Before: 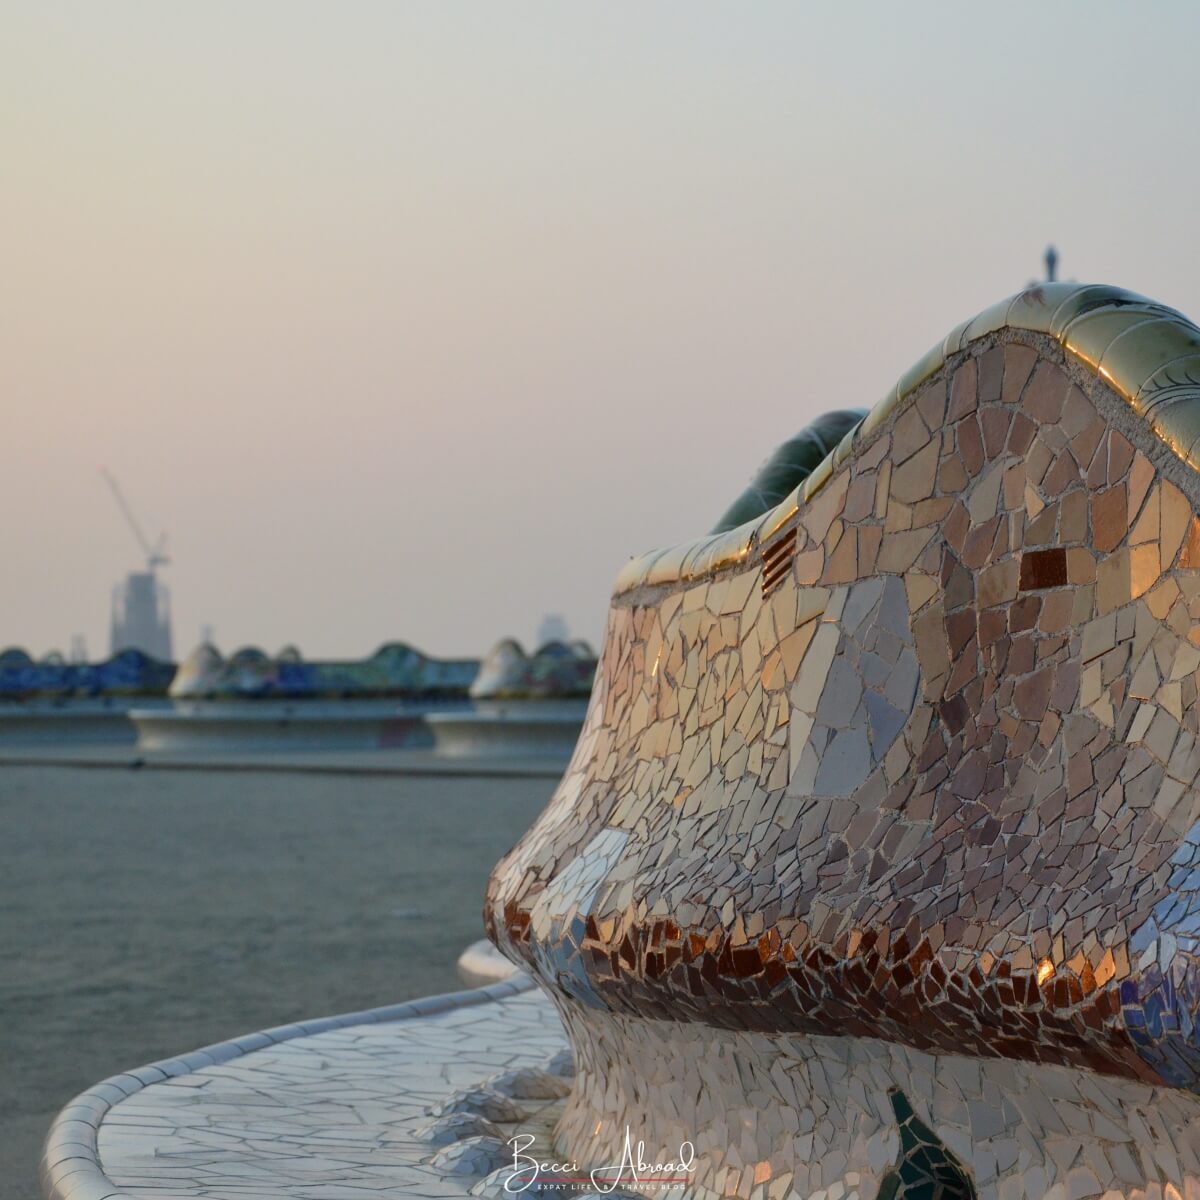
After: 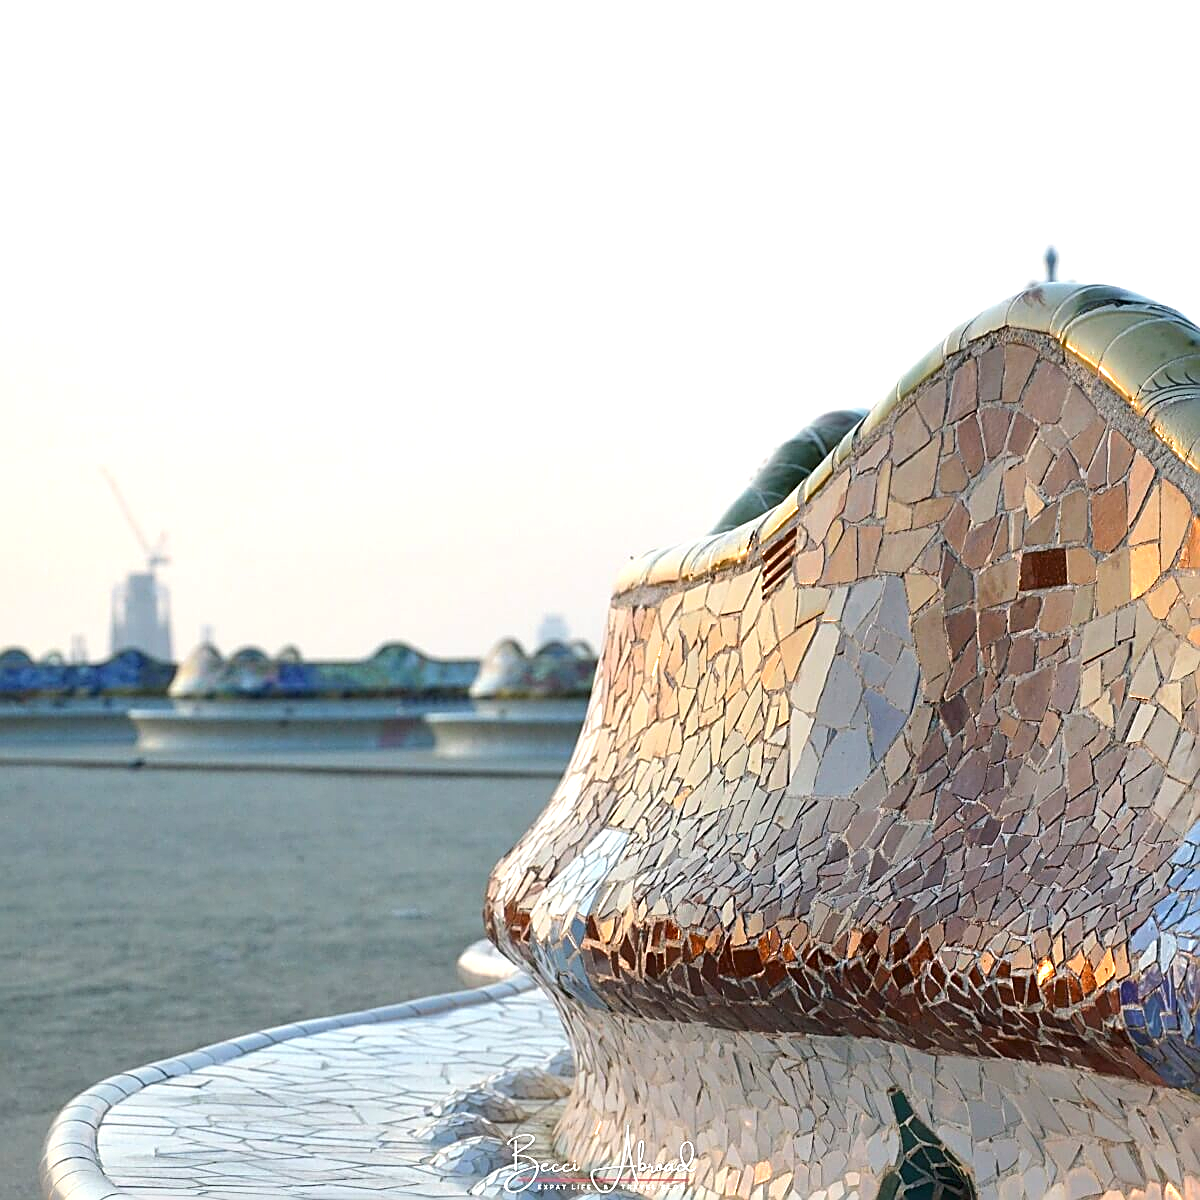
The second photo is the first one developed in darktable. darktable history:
exposure: black level correction 0, exposure 1.2 EV, compensate highlight preservation false
sharpen: amount 0.901
